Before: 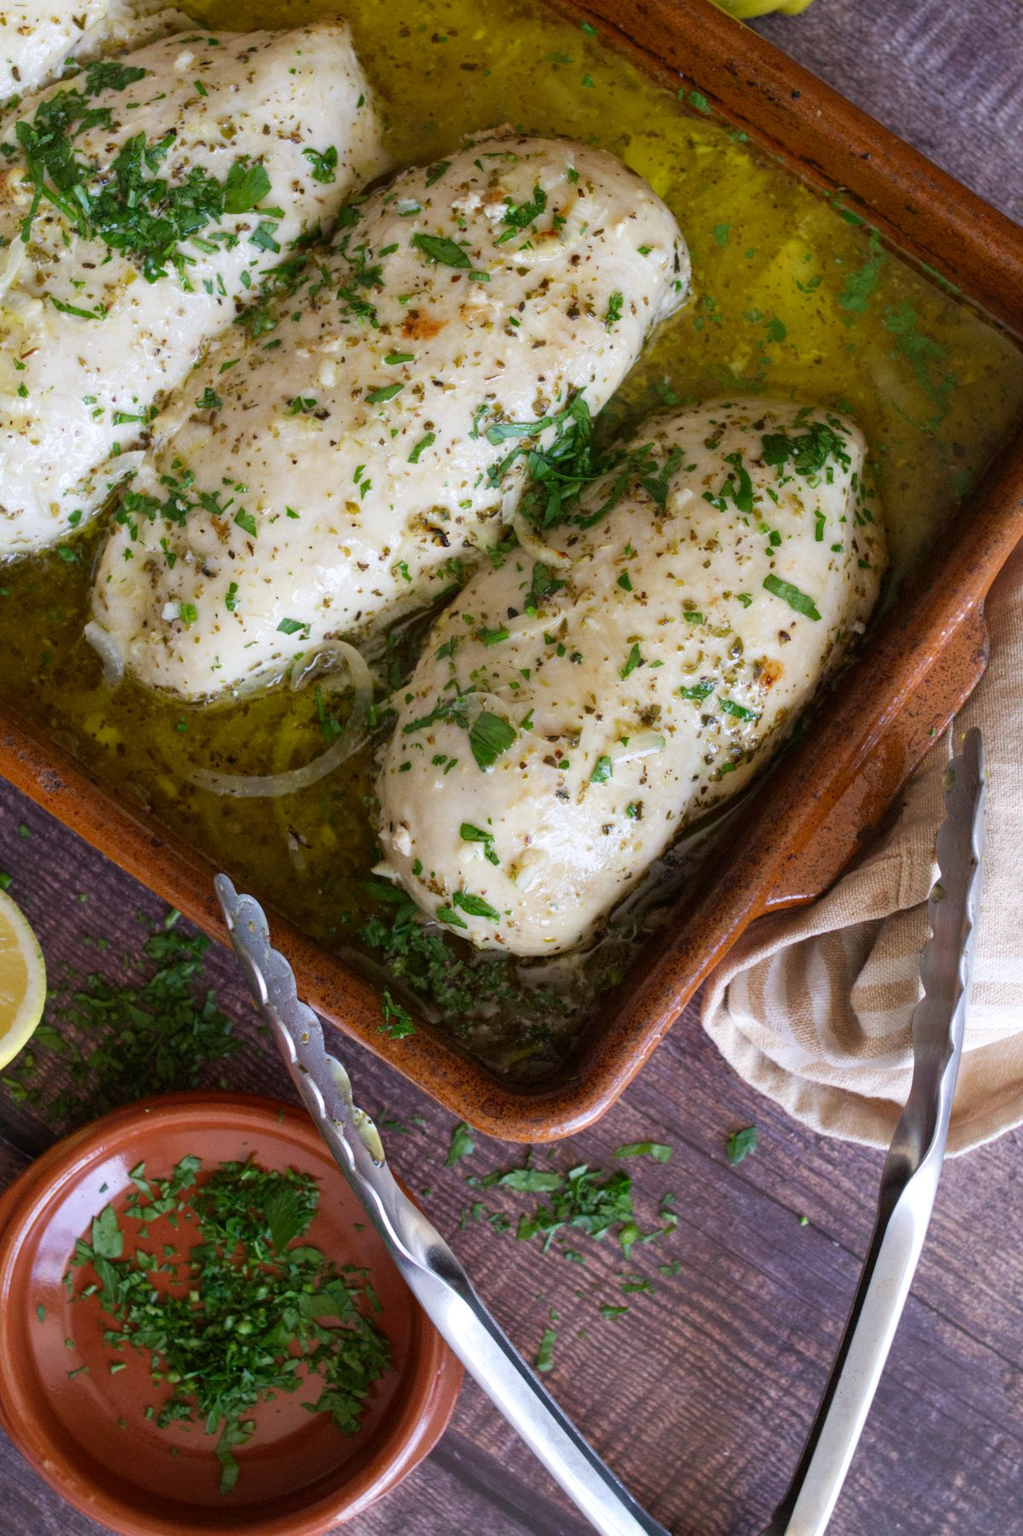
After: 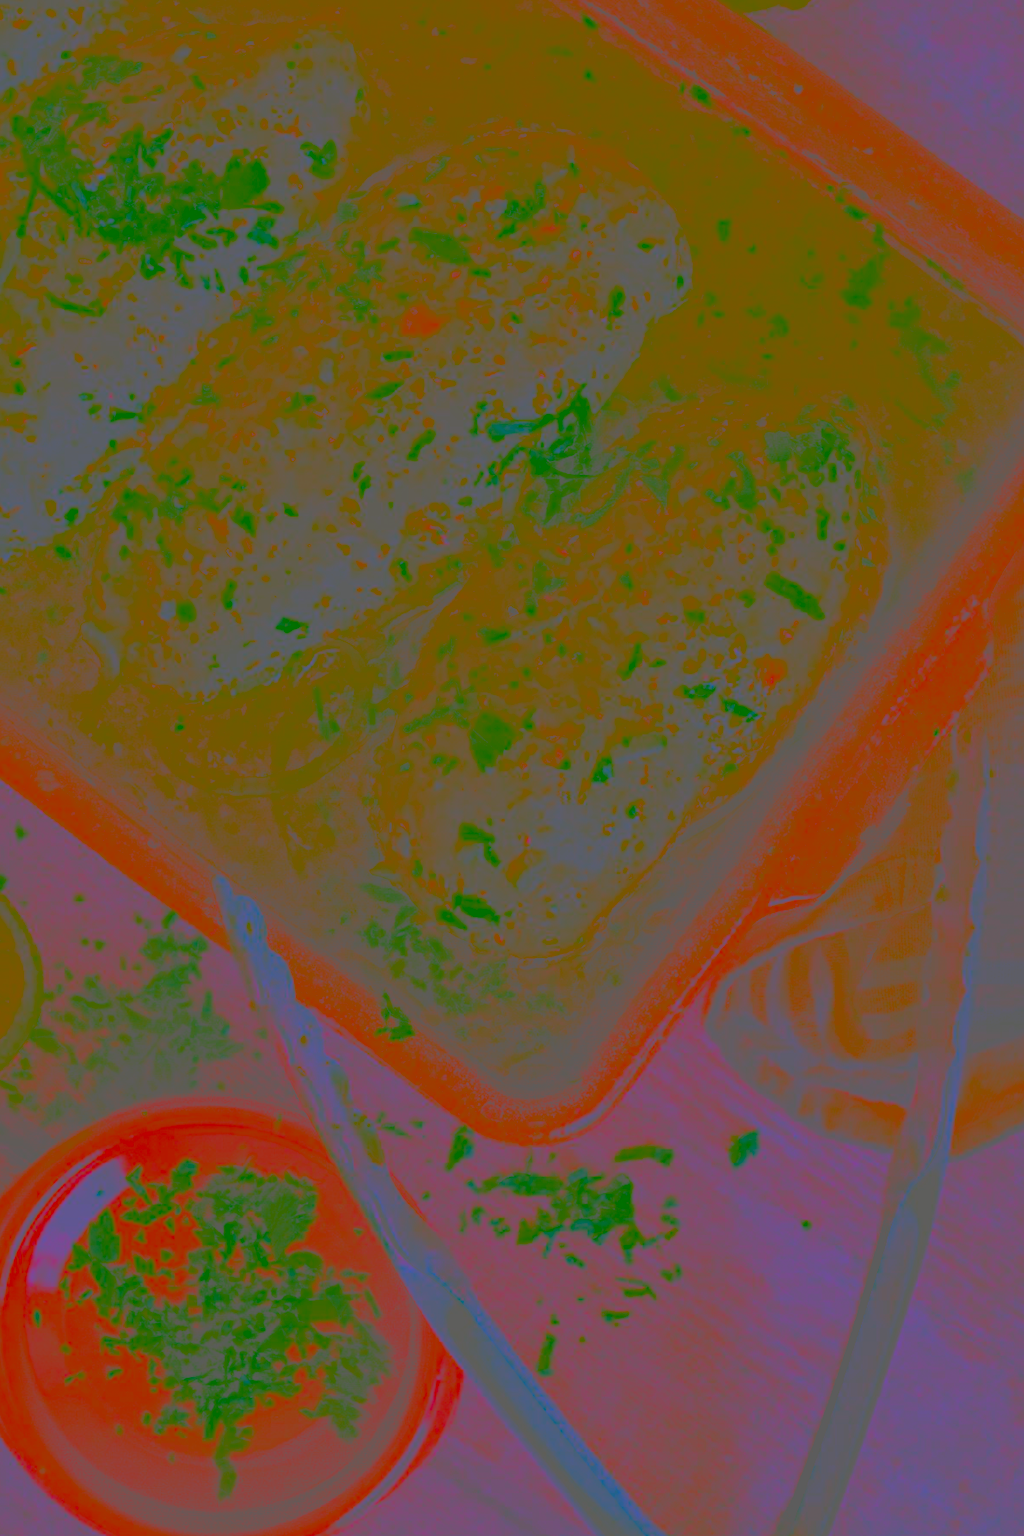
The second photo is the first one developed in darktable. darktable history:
color balance rgb: perceptual saturation grading › global saturation 20%, perceptual saturation grading › highlights -50%, perceptual saturation grading › shadows 30%
exposure: exposure -1 EV, compensate highlight preservation false
crop: left 0.434%, top 0.485%, right 0.244%, bottom 0.386%
haze removal: strength 0.29, distance 0.25, compatibility mode true, adaptive false
contrast brightness saturation: contrast -0.99, brightness -0.17, saturation 0.75
